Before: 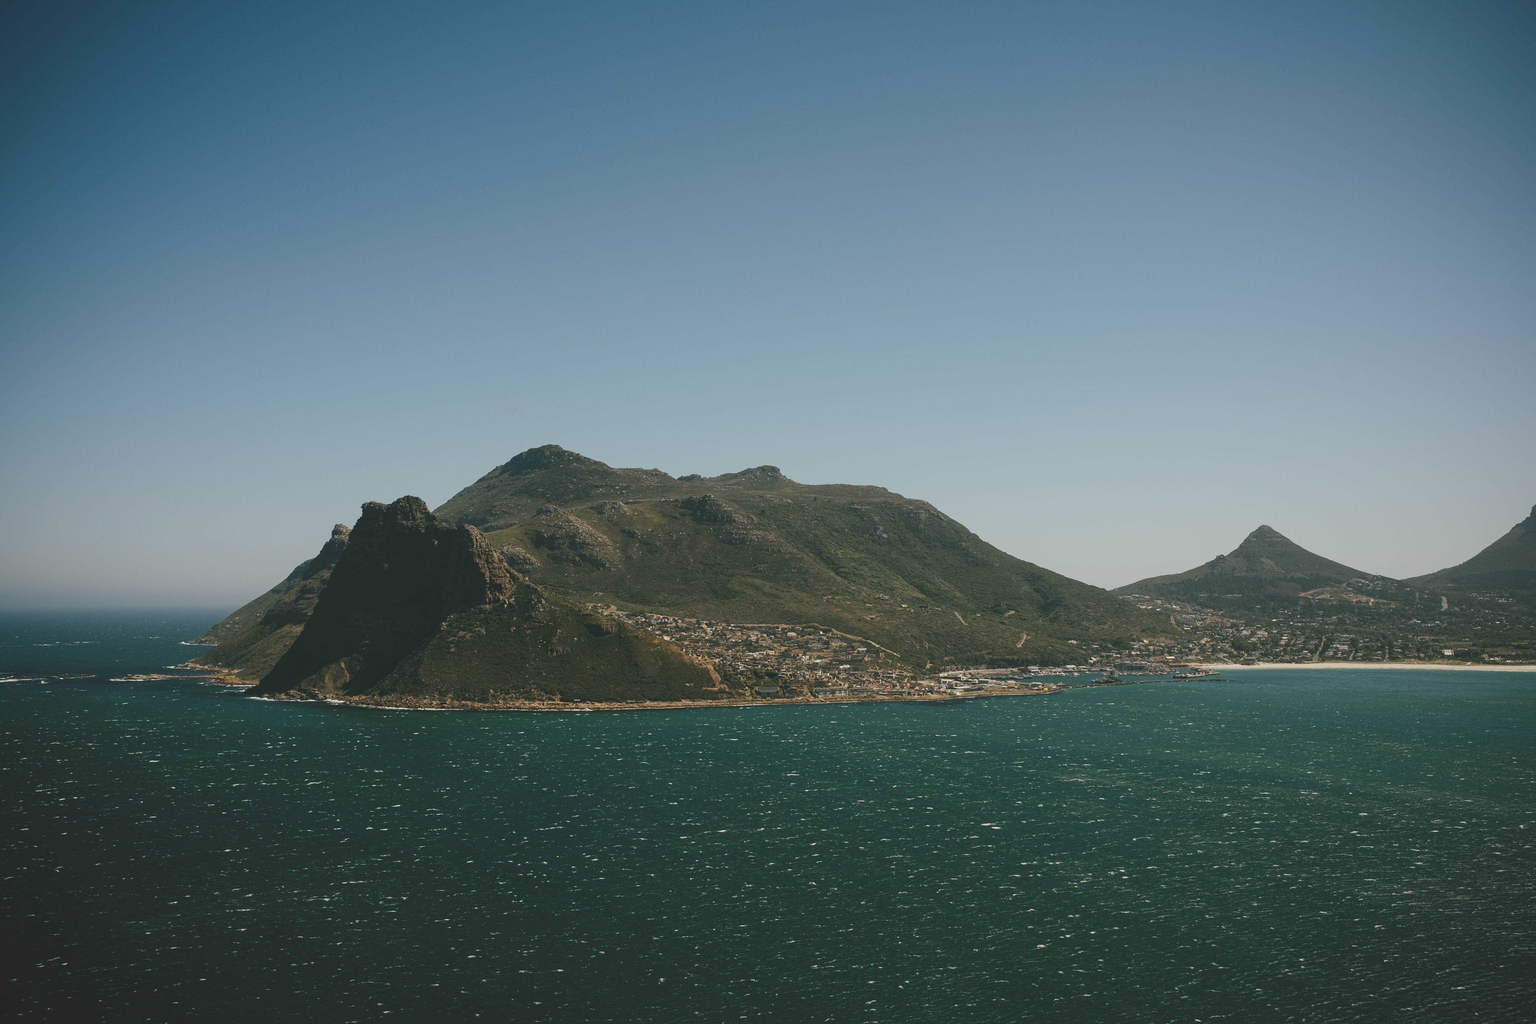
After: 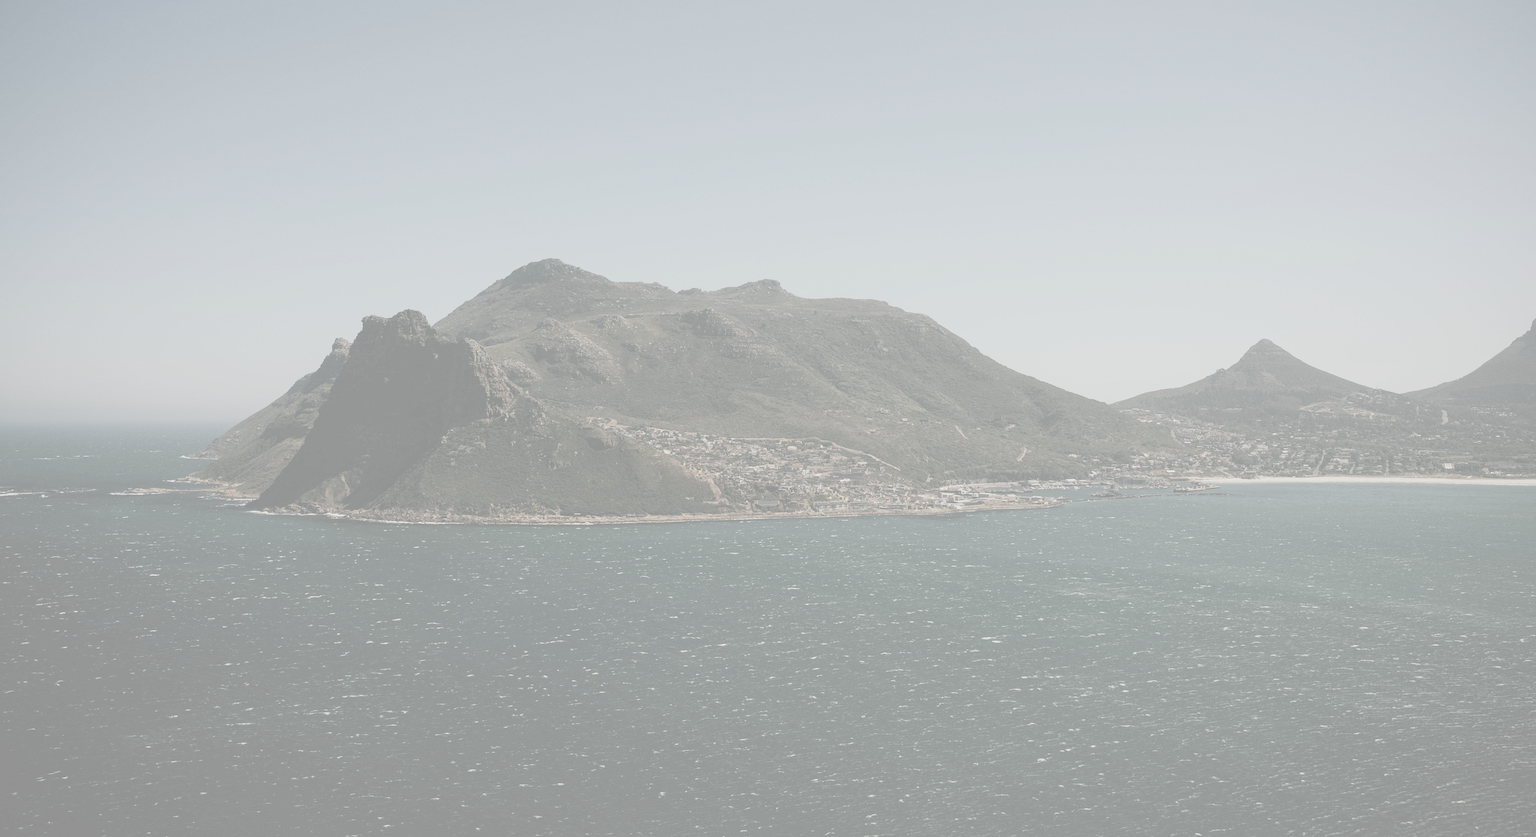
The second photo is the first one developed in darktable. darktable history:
exposure: exposure 0.403 EV, compensate exposure bias true, compensate highlight preservation false
contrast brightness saturation: contrast -0.329, brightness 0.754, saturation -0.776
crop and rotate: top 18.224%
